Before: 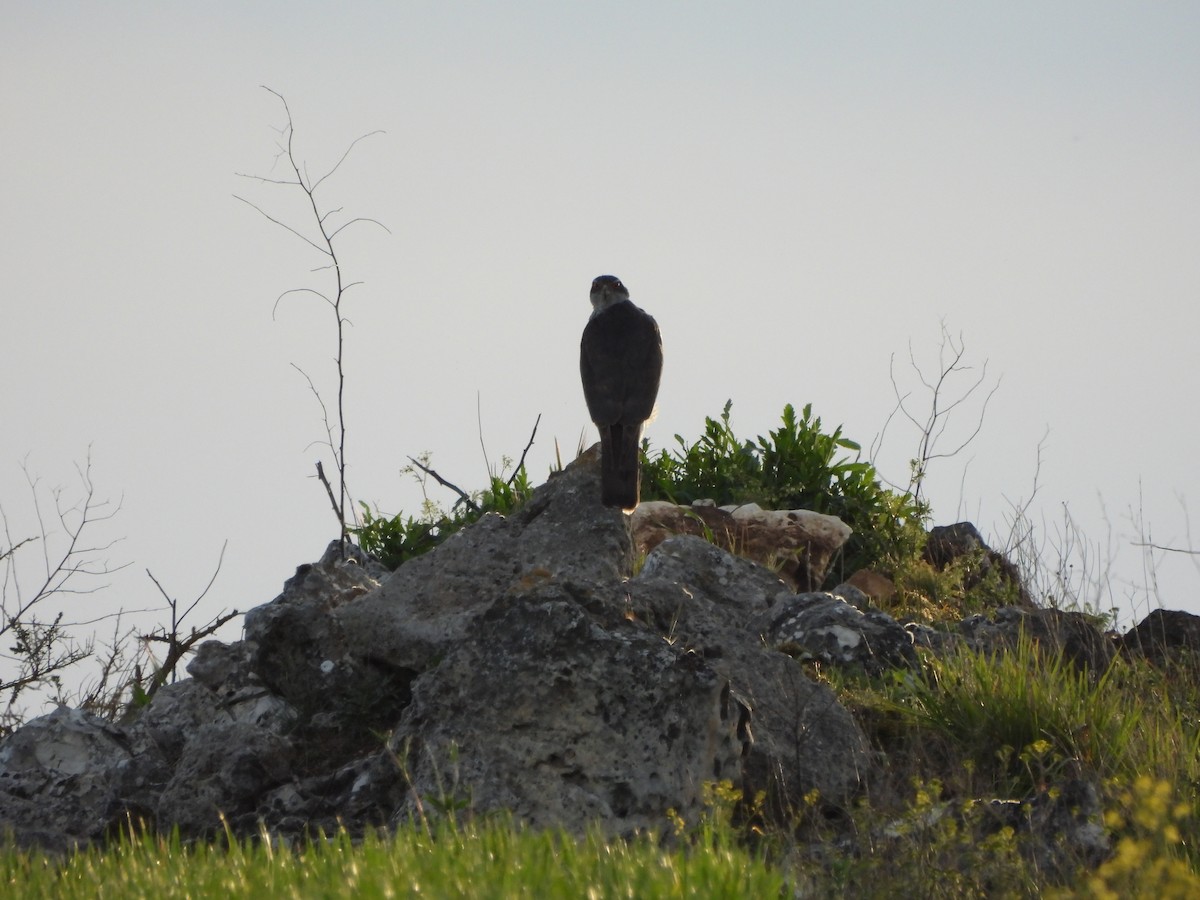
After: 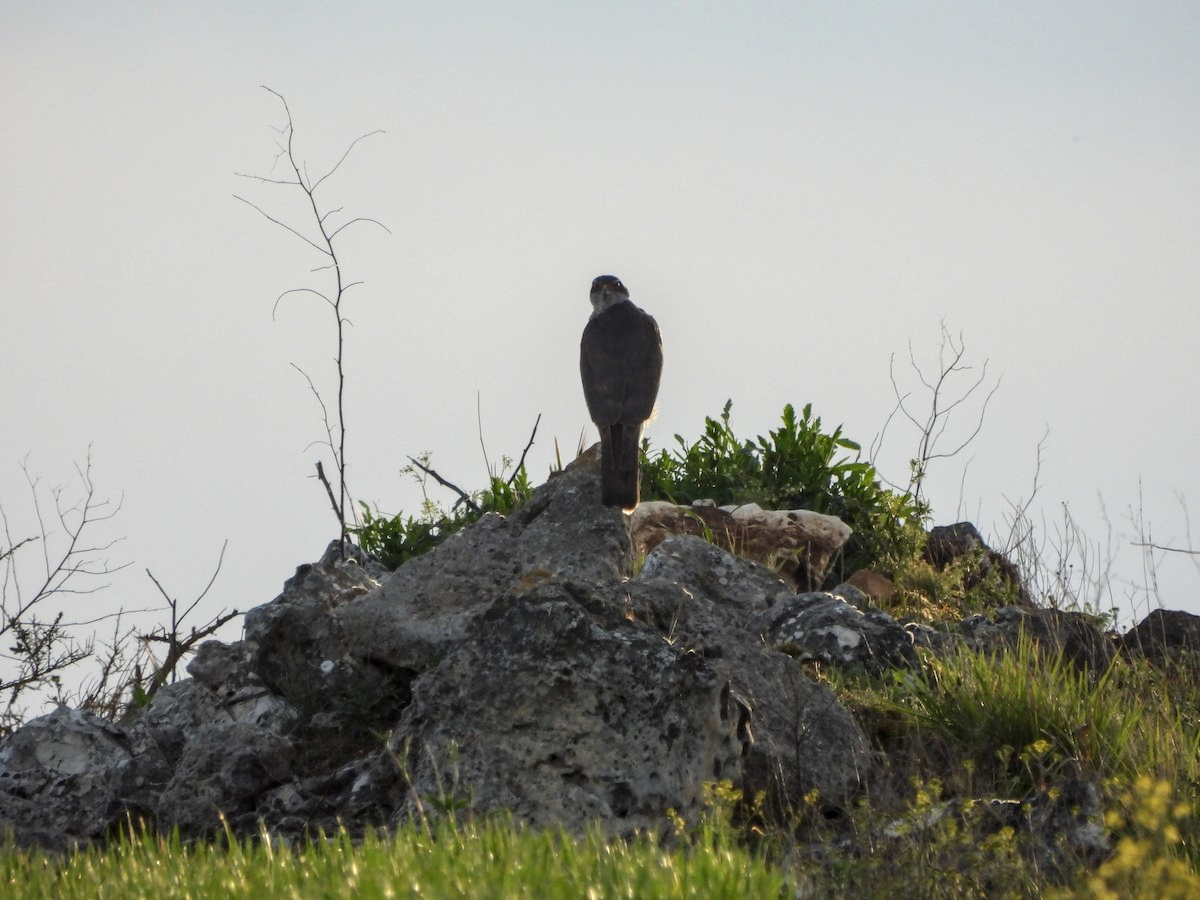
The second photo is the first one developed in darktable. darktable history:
exposure: exposure 0.15 EV, compensate highlight preservation false
local contrast: detail 130%
